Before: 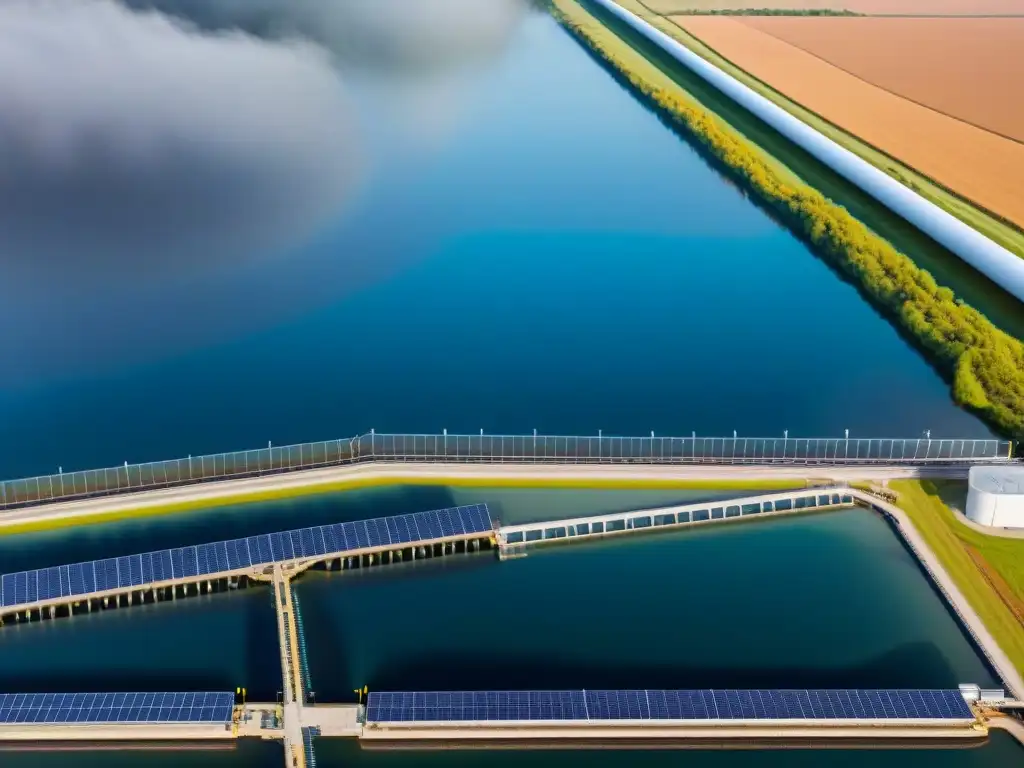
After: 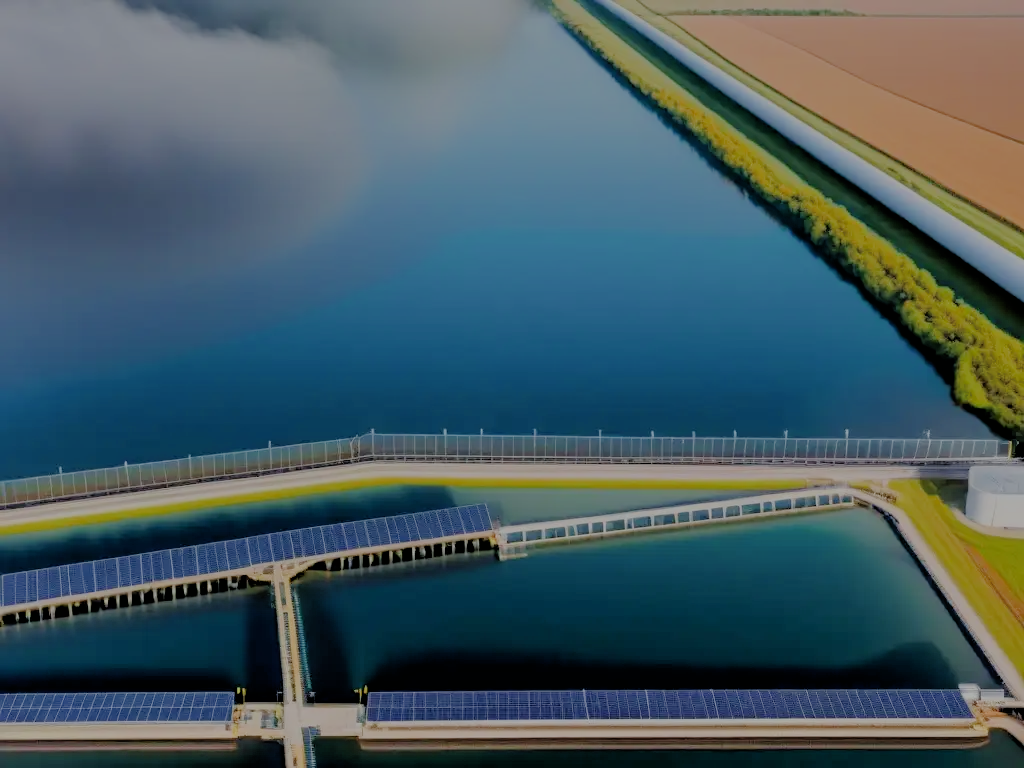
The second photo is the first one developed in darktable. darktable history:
graduated density: on, module defaults
filmic rgb: black relative exposure -4.42 EV, white relative exposure 6.58 EV, hardness 1.85, contrast 0.5
